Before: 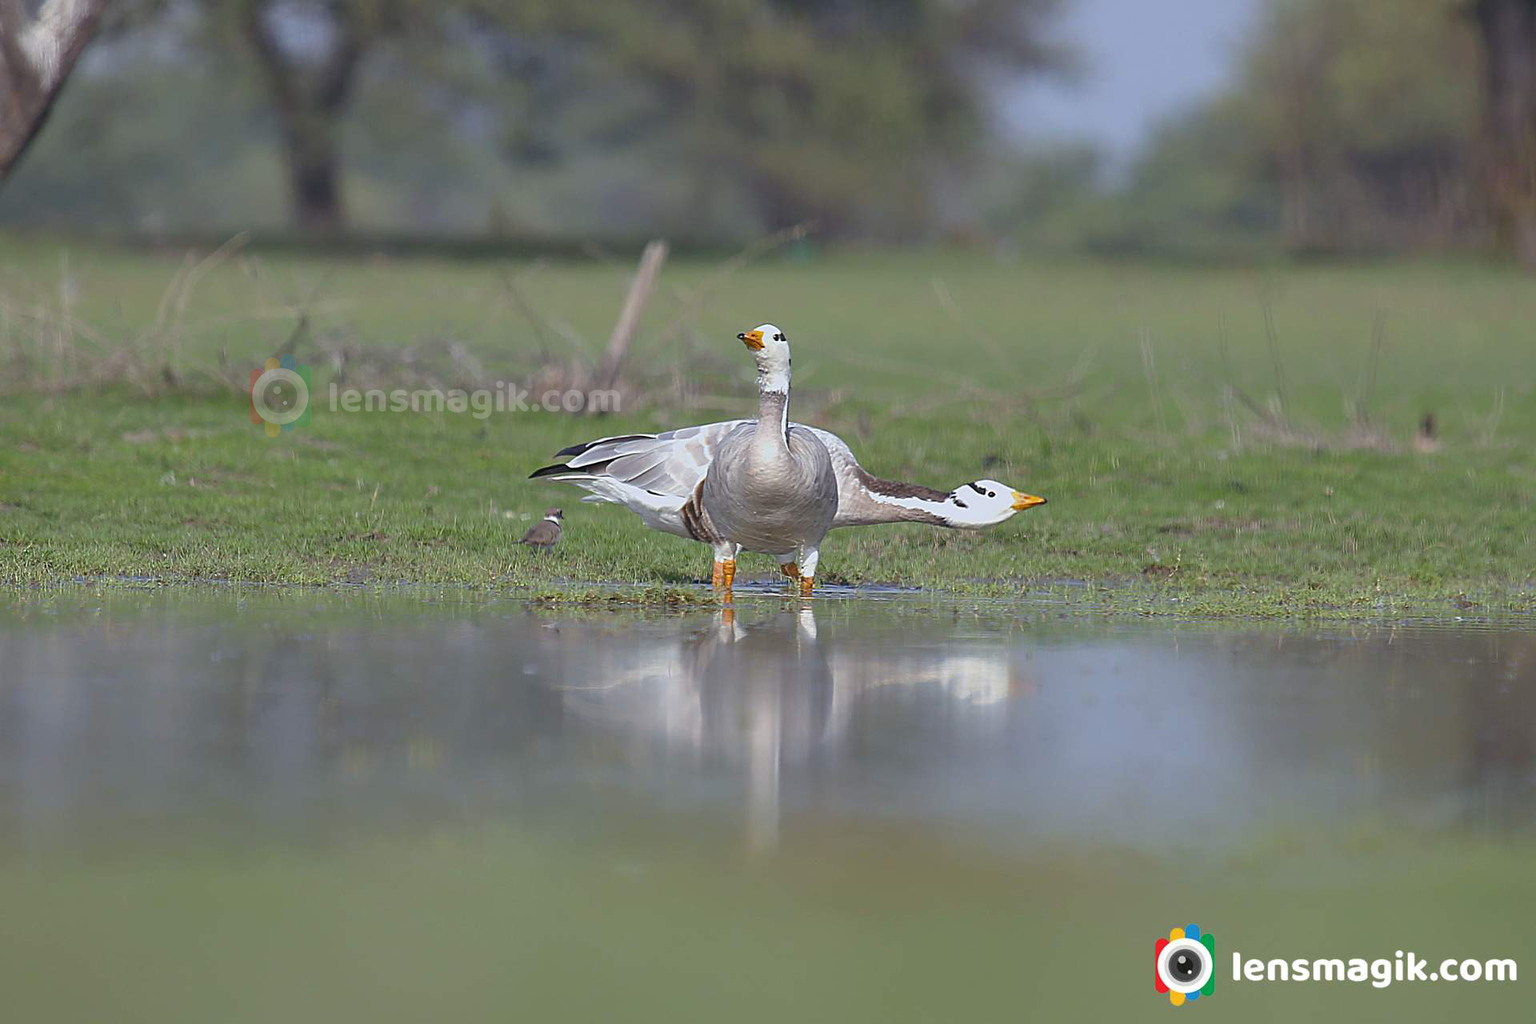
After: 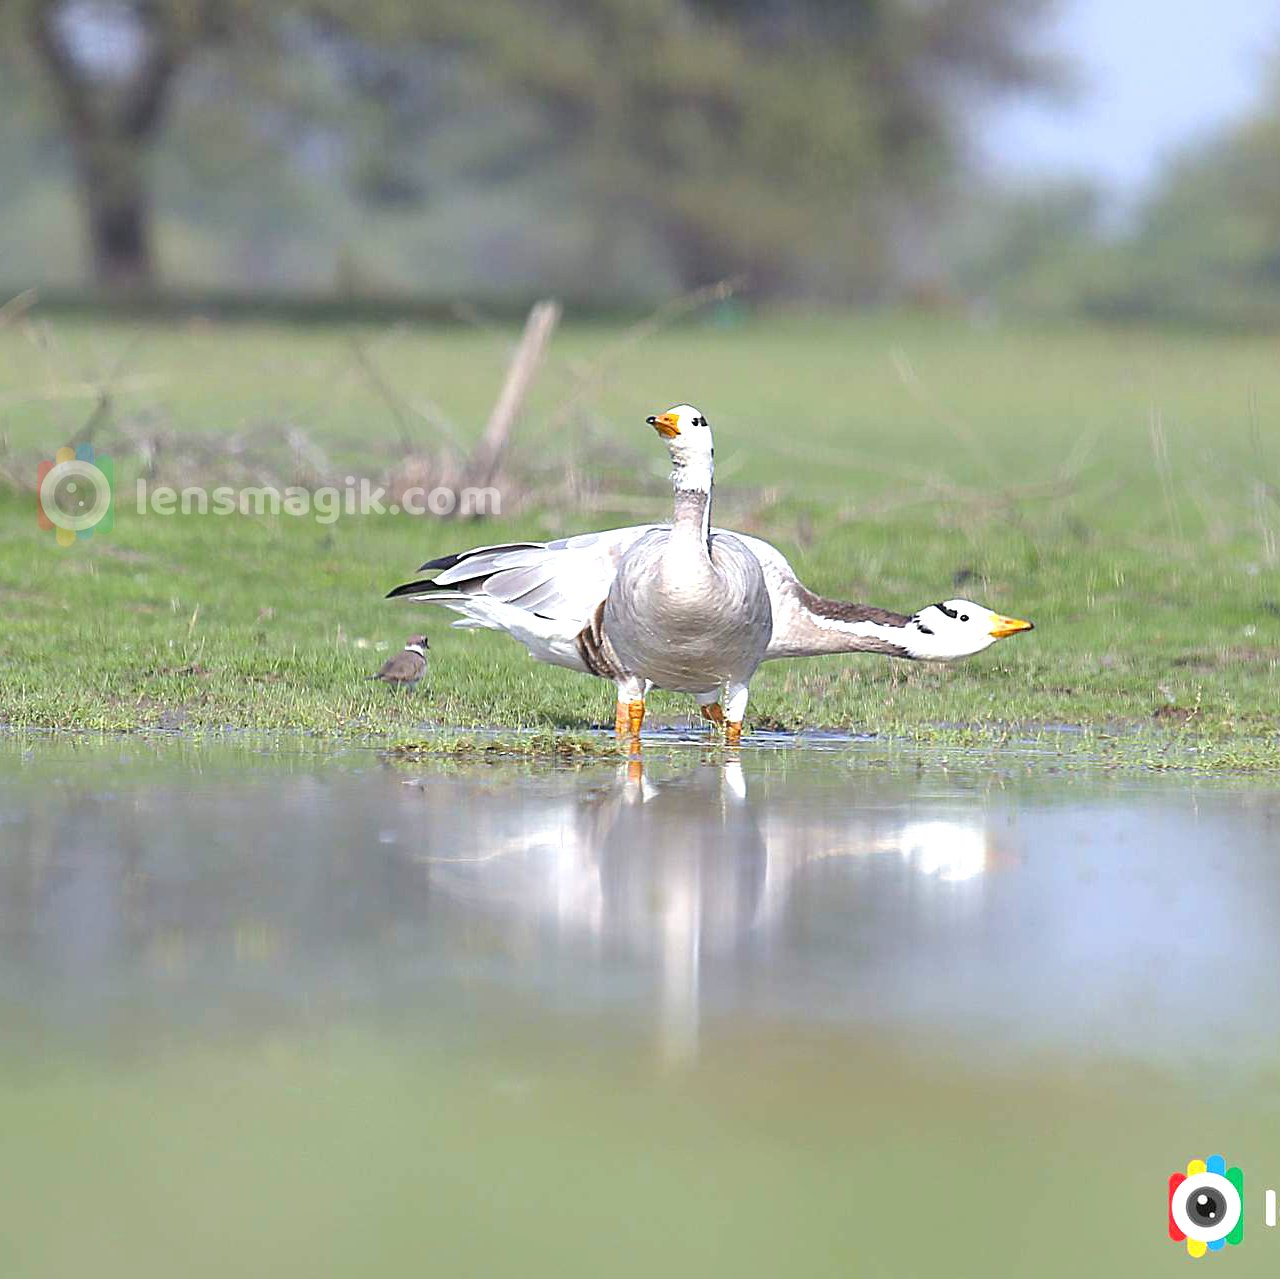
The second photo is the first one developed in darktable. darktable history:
levels: gray 59.41%
tone equalizer: -8 EV -1.08 EV, -7 EV -1.02 EV, -6 EV -0.86 EV, -5 EV -0.581 EV, -3 EV 0.559 EV, -2 EV 0.88 EV, -1 EV 0.997 EV, +0 EV 1.08 EV
crop and rotate: left 14.362%, right 18.935%
